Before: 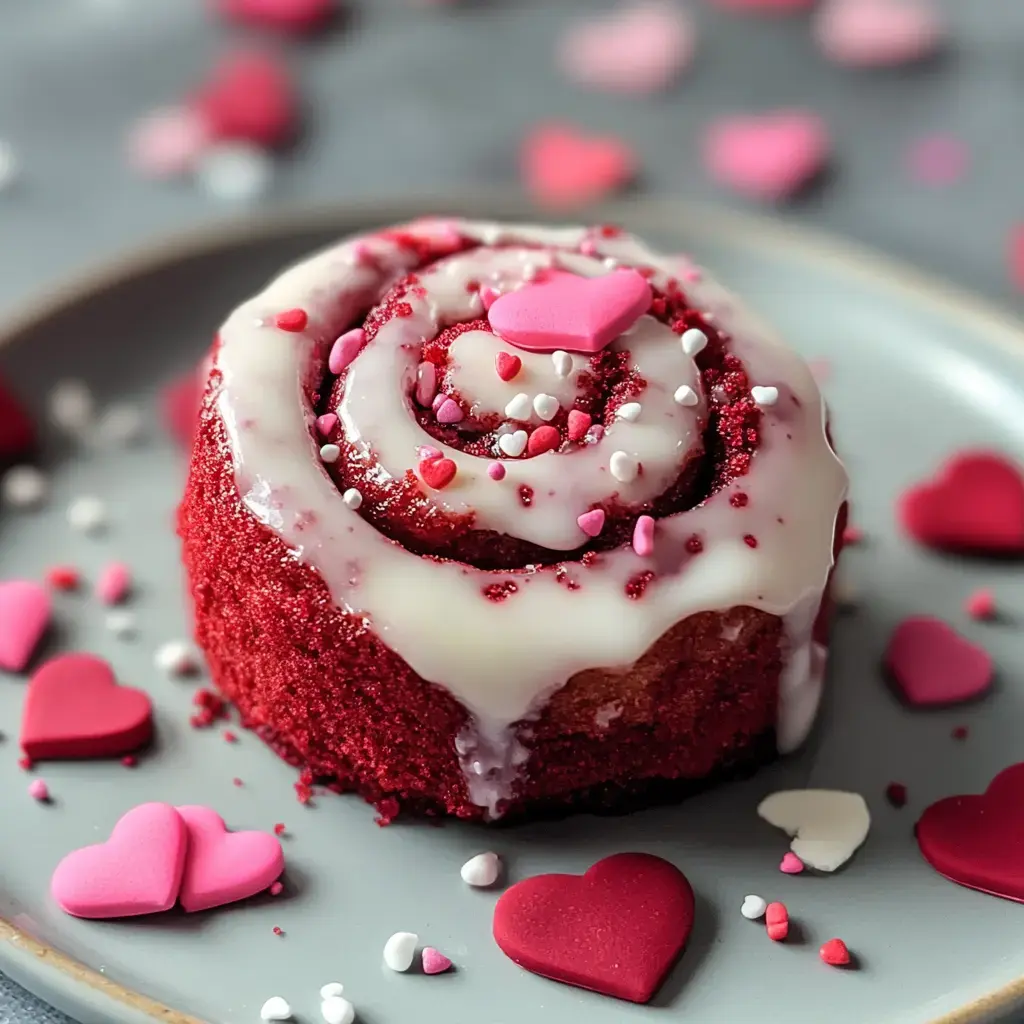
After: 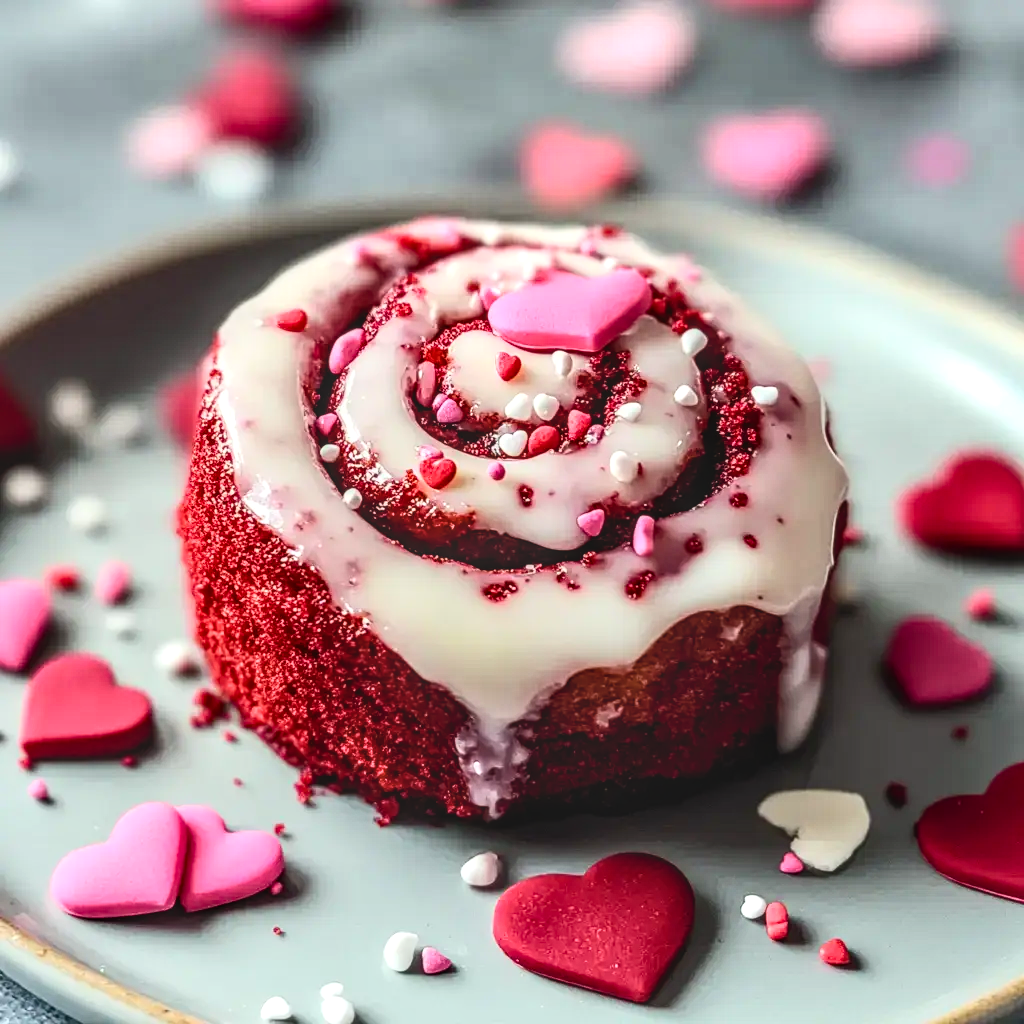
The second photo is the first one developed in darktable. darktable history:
contrast brightness saturation: contrast 0.24, brightness 0.09
local contrast: highlights 0%, shadows 0%, detail 133%
color balance rgb: shadows lift › luminance -20%, power › hue 72.24°, highlights gain › luminance 15%, global offset › hue 171.6°, perceptual saturation grading › highlights -15%, perceptual saturation grading › shadows 25%, global vibrance 35%, contrast 10%
